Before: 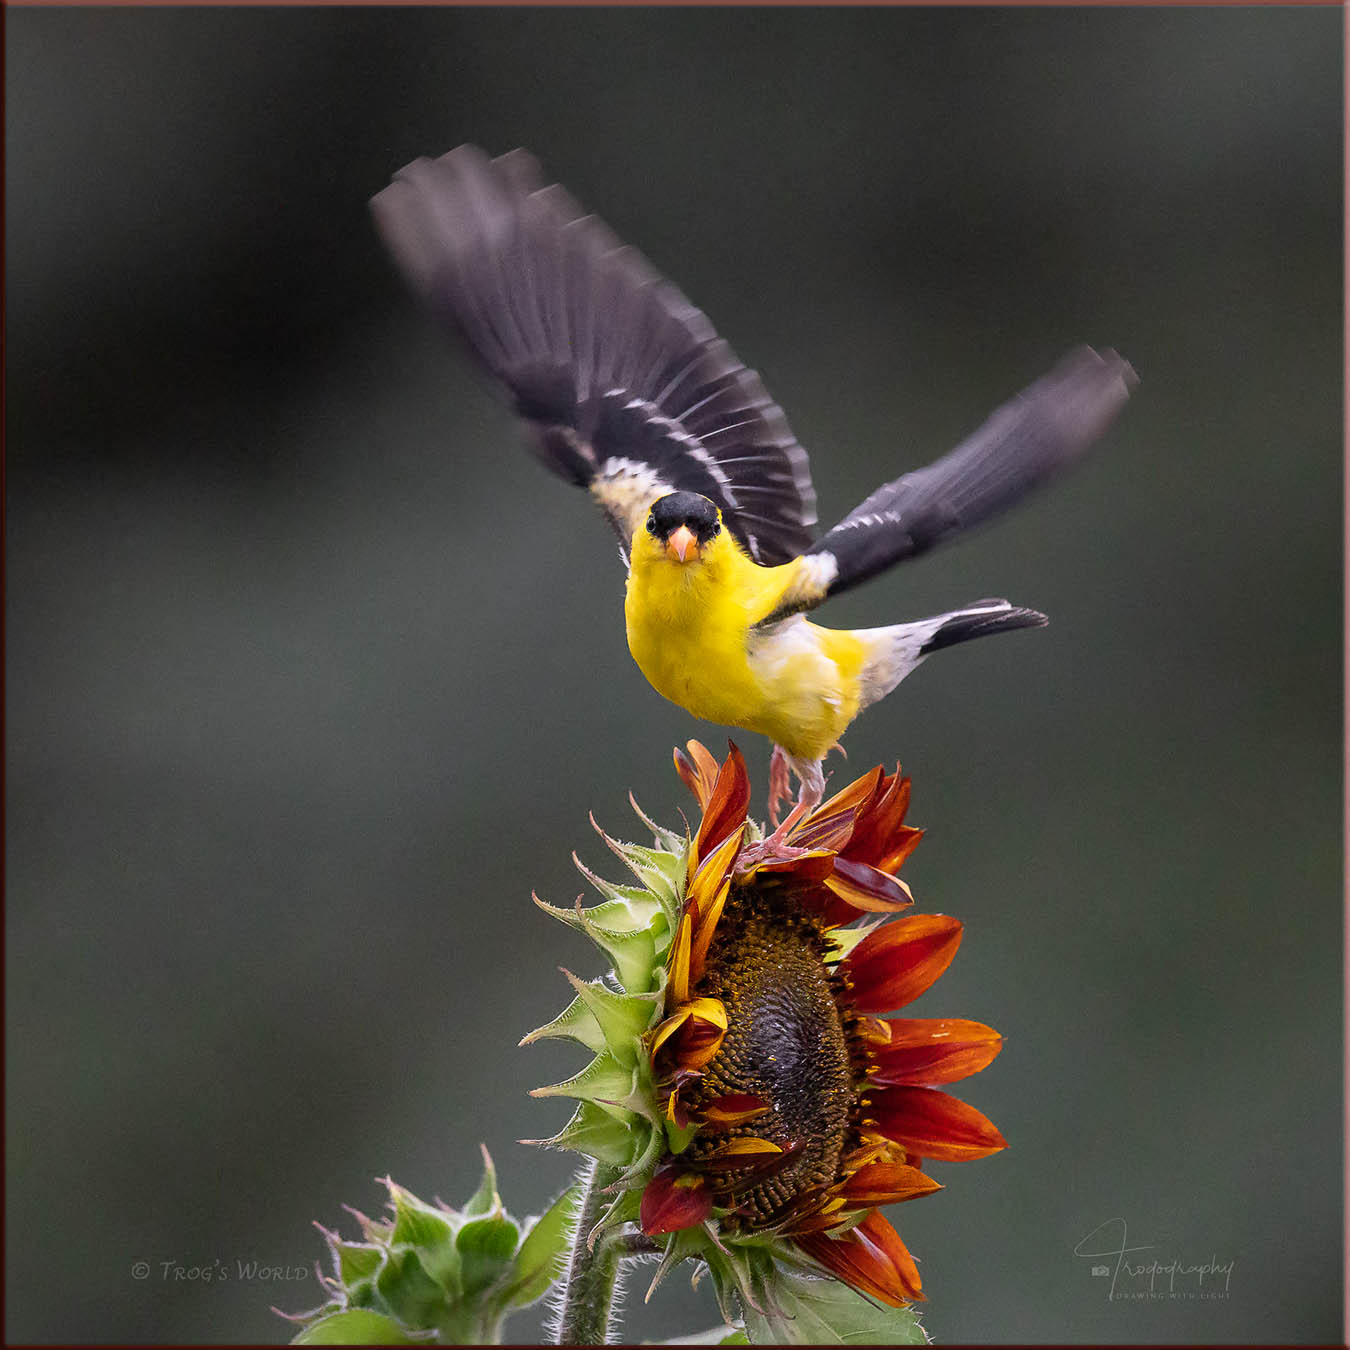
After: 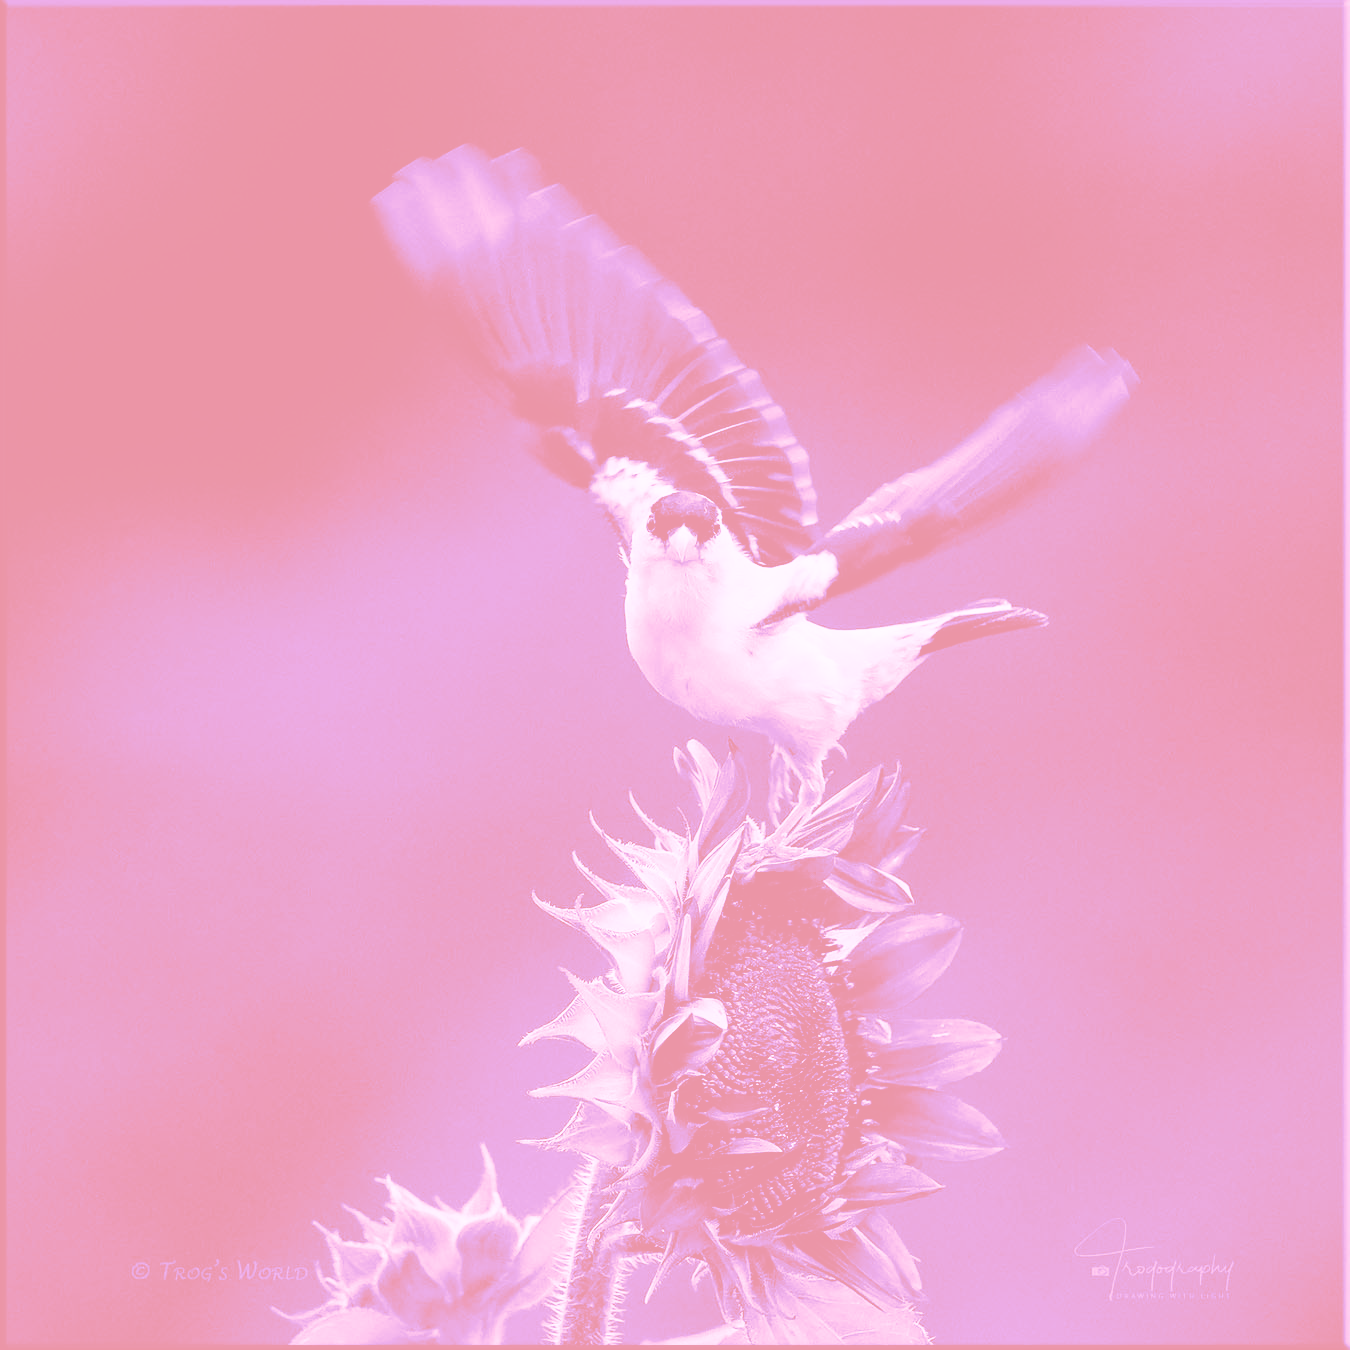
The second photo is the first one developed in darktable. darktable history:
filmic rgb: black relative exposure -5 EV, white relative exposure 3.5 EV, hardness 3.19, contrast 1.4, highlights saturation mix -50%
split-toning: shadows › hue 26°, shadows › saturation 0.92, highlights › hue 40°, highlights › saturation 0.92, balance -63, compress 0%
tone equalizer: on, module defaults
colorize: hue 331.2°, saturation 69%, source mix 30.28%, lightness 69.02%, version 1
